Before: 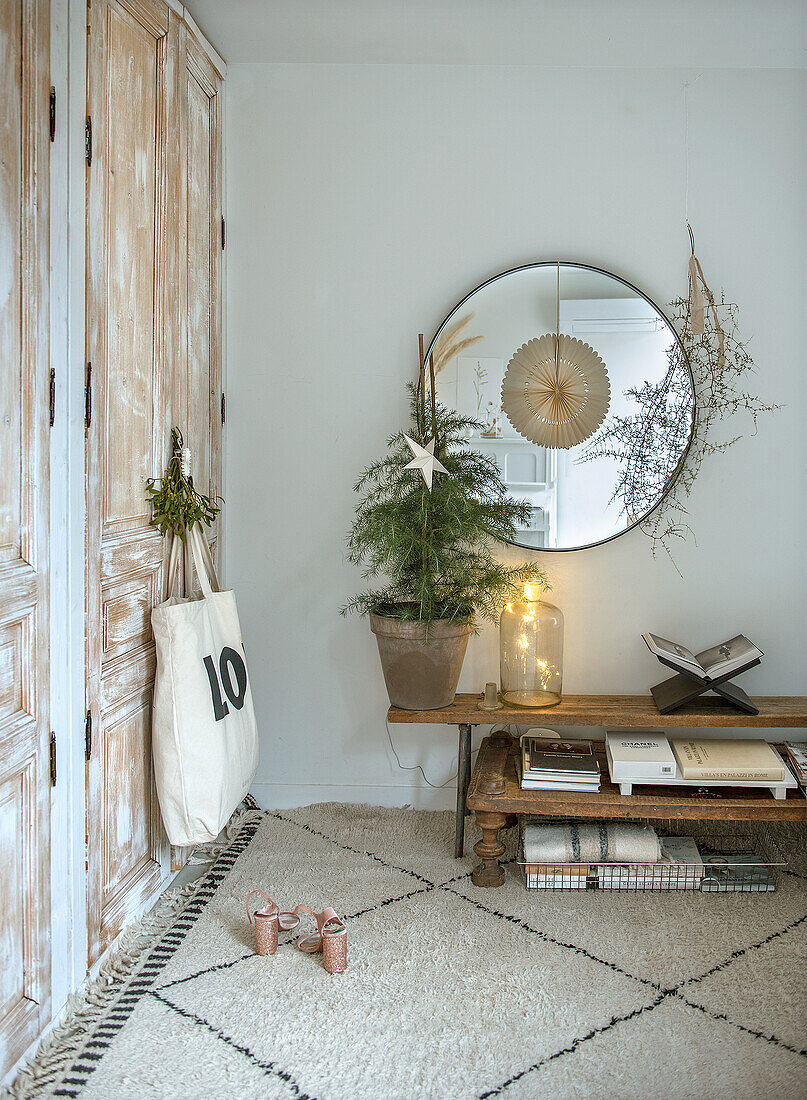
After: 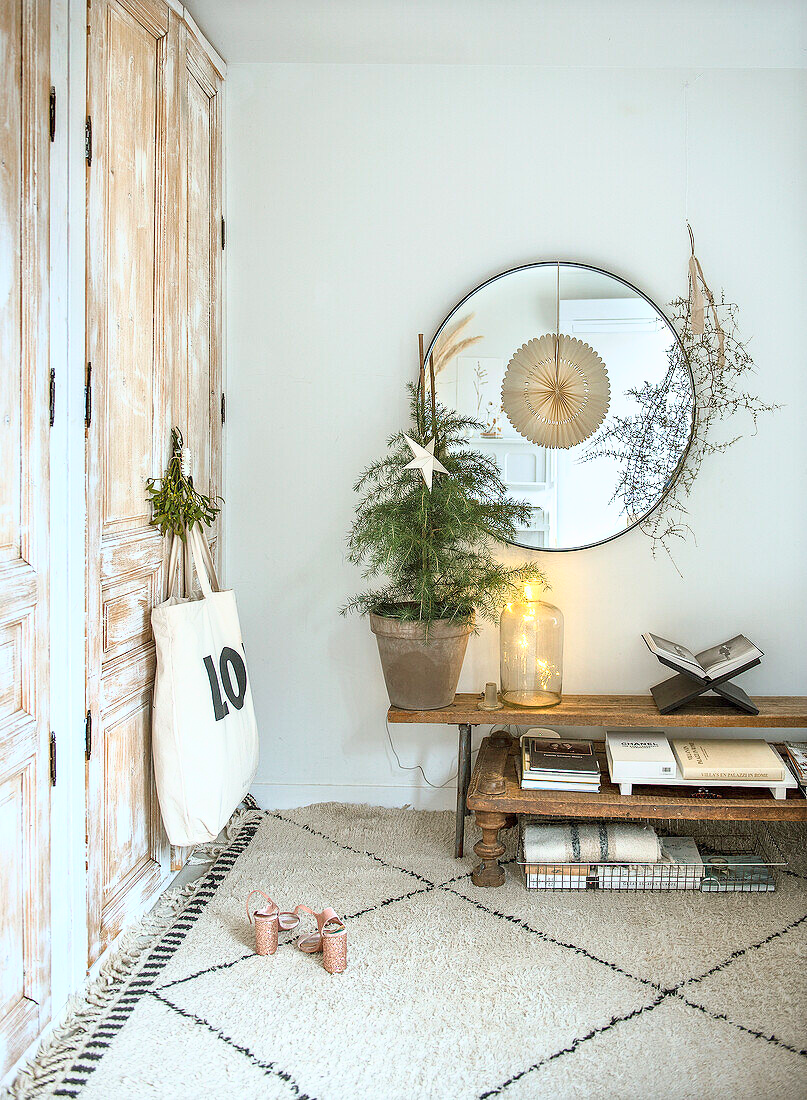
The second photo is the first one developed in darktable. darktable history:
base curve: curves: ch0 [(0, 0) (0.557, 0.834) (1, 1)]
